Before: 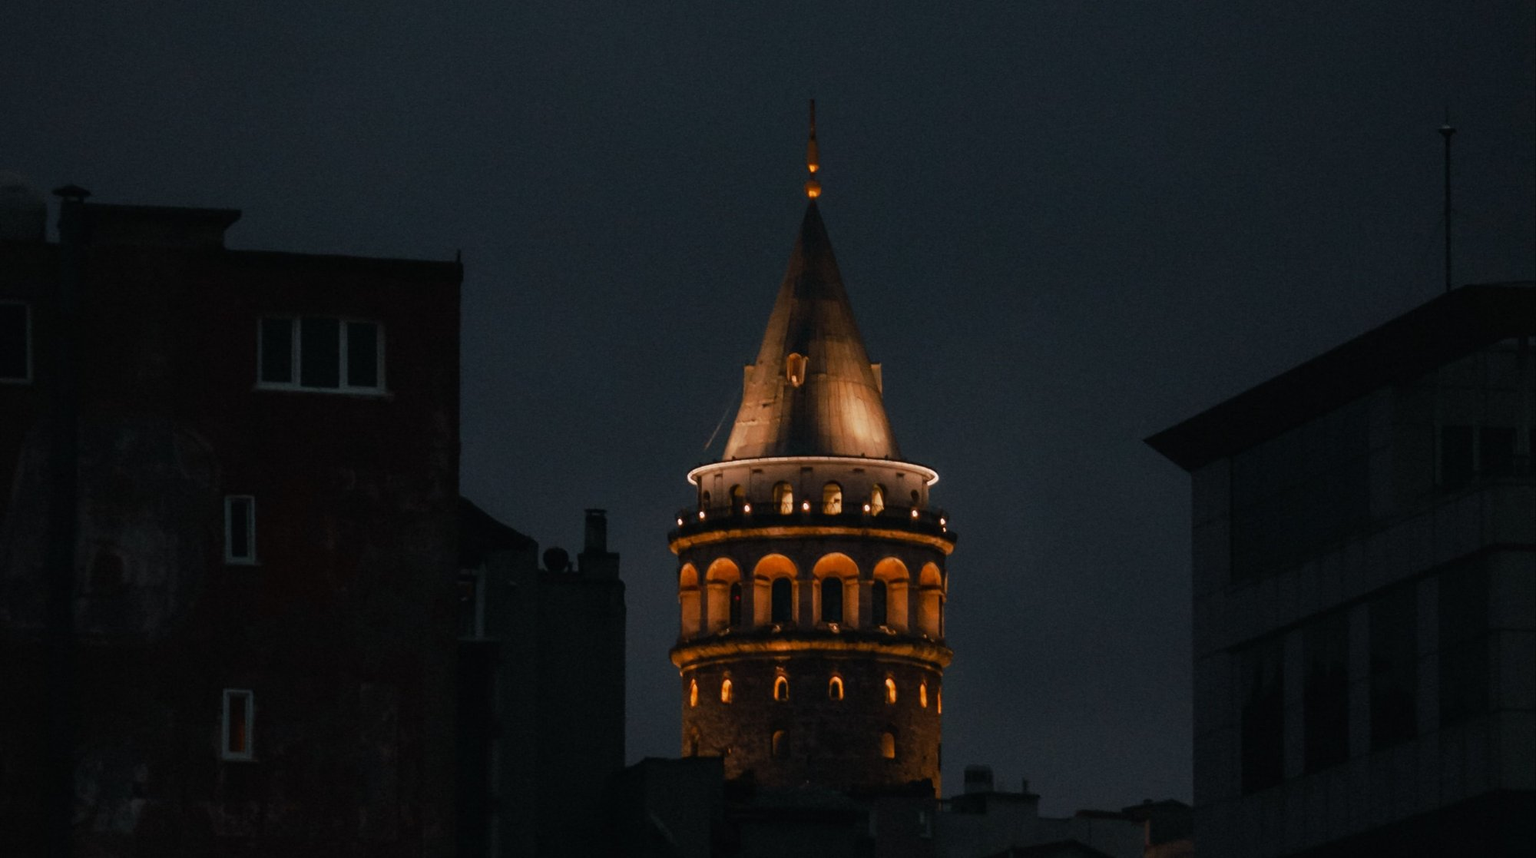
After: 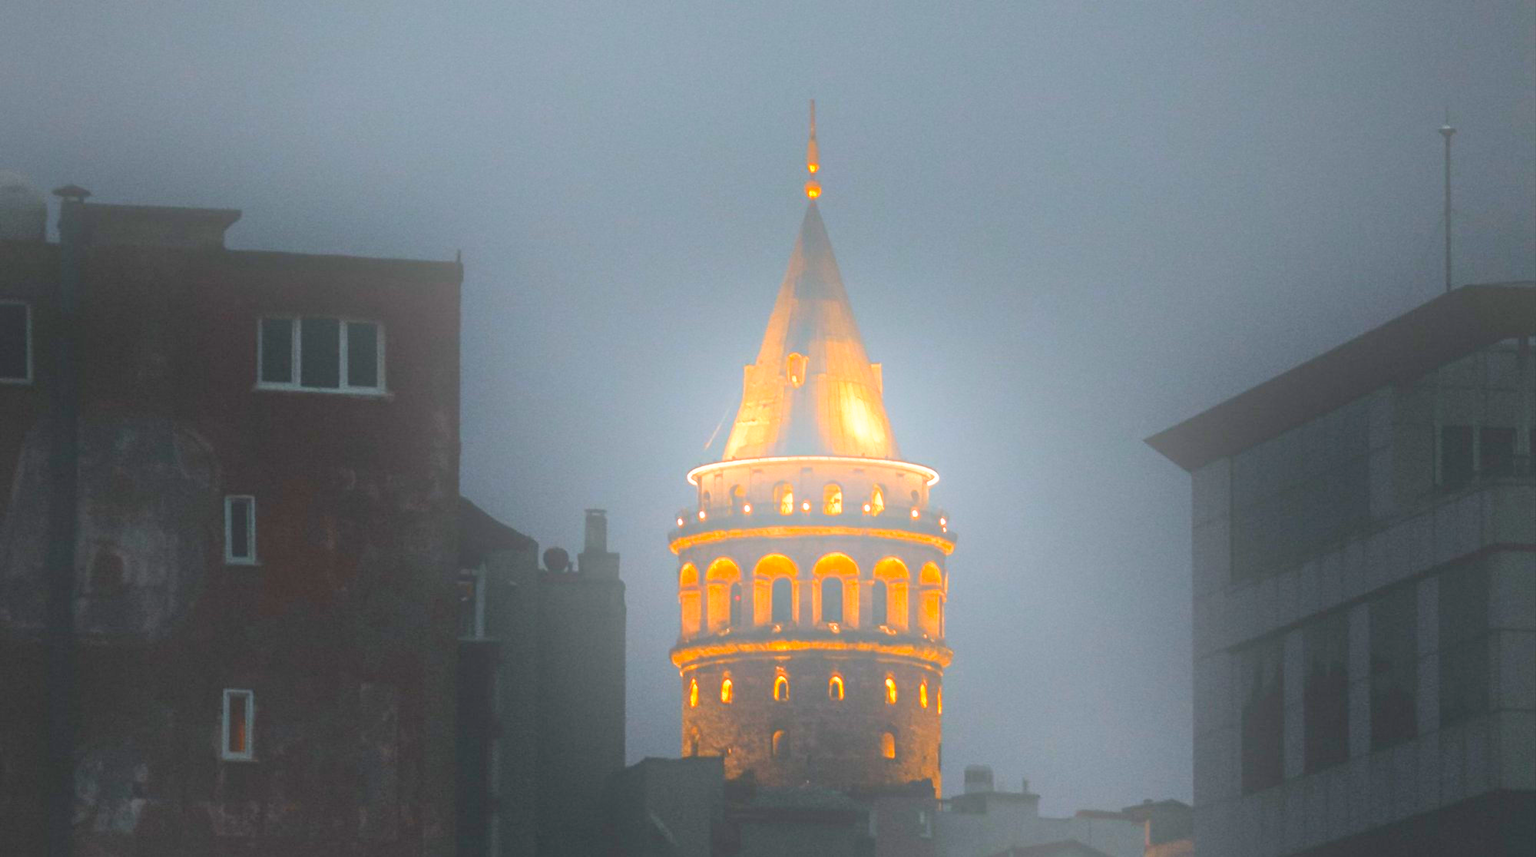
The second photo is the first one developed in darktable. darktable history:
base curve: curves: ch0 [(0, 0) (0.579, 0.807) (1, 1)], preserve colors none
exposure: black level correction 0, exposure 1.2 EV, compensate highlight preservation false
bloom: size 25%, threshold 5%, strength 90%
color balance: output saturation 110%
